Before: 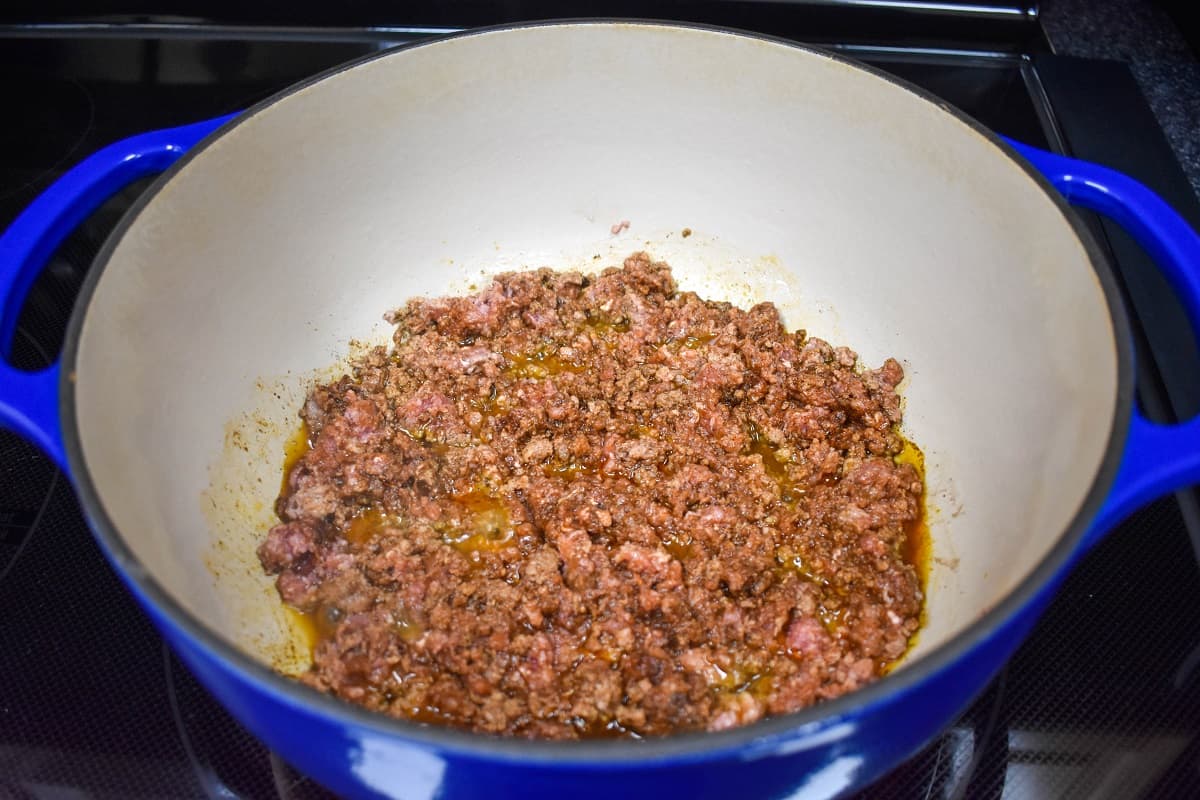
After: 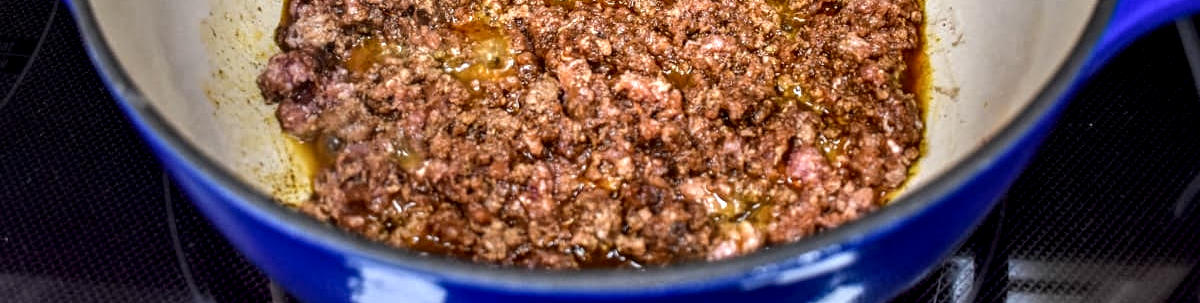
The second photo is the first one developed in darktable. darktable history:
crop and rotate: top 58.967%, bottom 3.05%
local contrast: highlights 1%, shadows 2%, detail 182%
